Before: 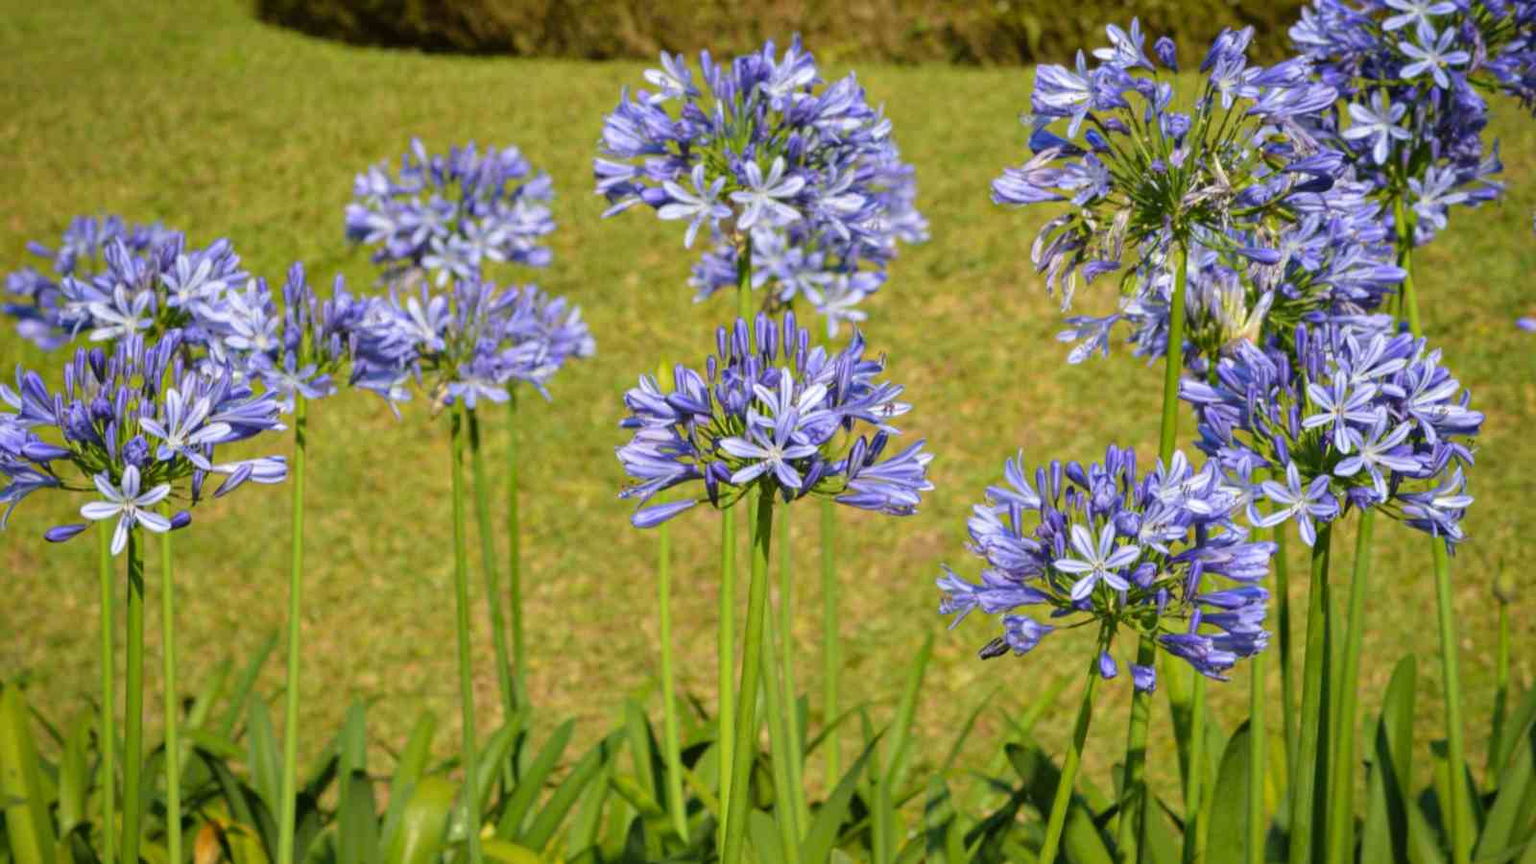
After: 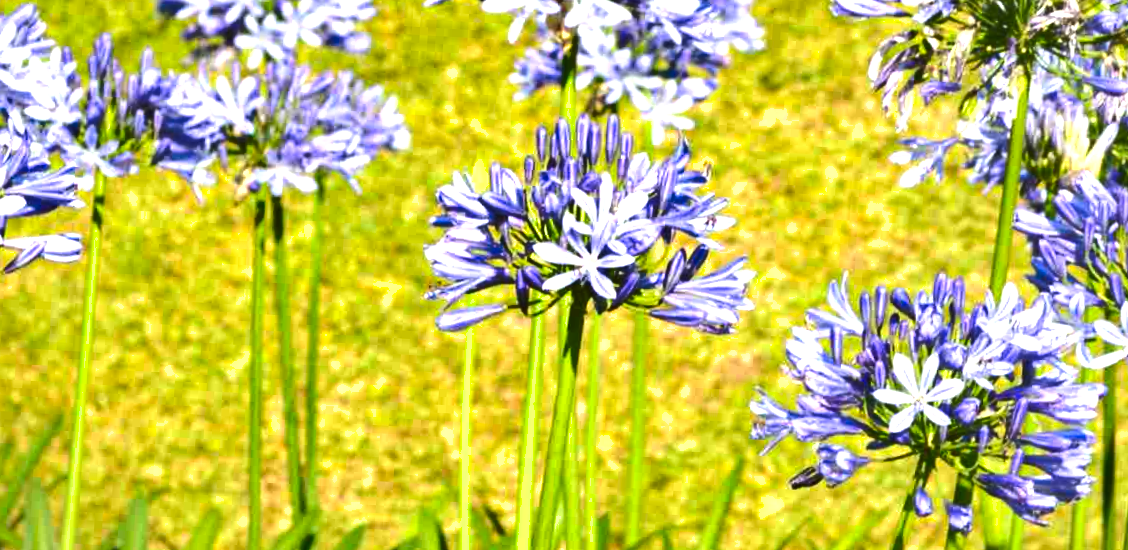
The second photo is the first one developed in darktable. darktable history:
tone equalizer: -8 EV -0.001 EV, -7 EV 0.001 EV, -6 EV -0.002 EV, -5 EV -0.003 EV, -4 EV -0.062 EV, -3 EV -0.222 EV, -2 EV -0.267 EV, -1 EV 0.105 EV, +0 EV 0.303 EV
shadows and highlights: soften with gaussian
crop and rotate: angle -3.37°, left 9.79%, top 20.73%, right 12.42%, bottom 11.82%
exposure: exposure 1 EV, compensate highlight preservation false
